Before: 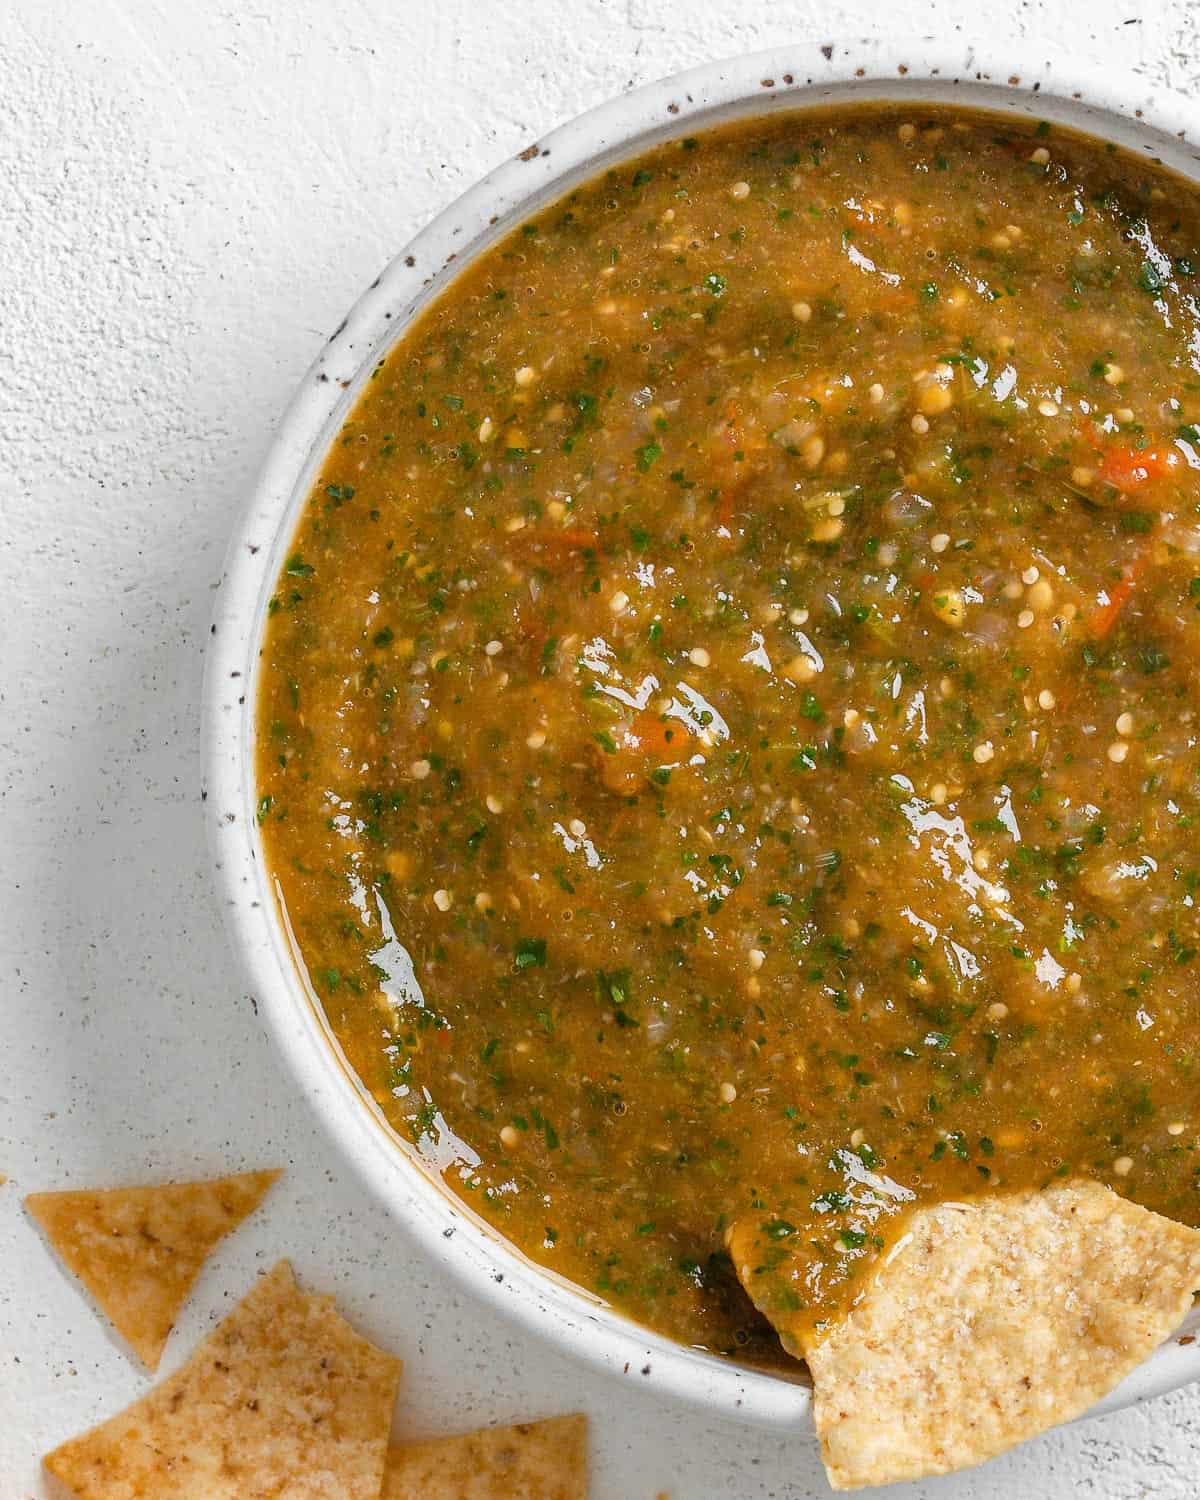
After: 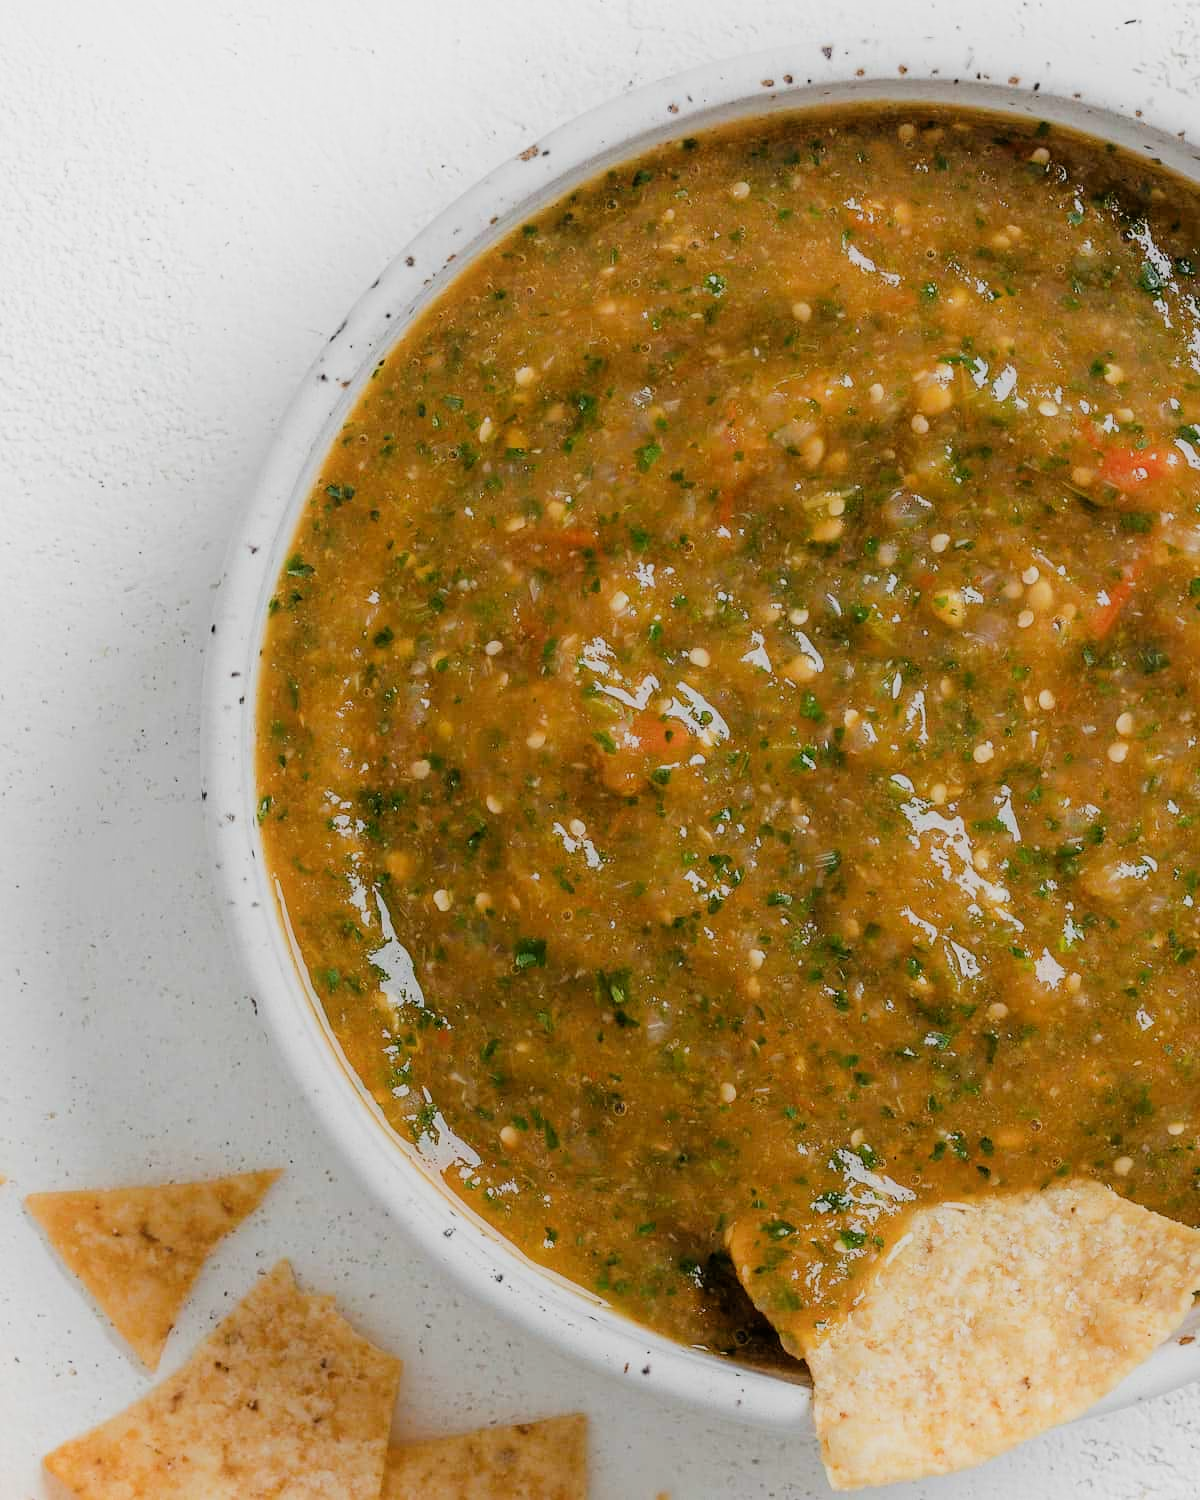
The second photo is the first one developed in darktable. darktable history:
filmic rgb: black relative exposure -7.65 EV, white relative exposure 4.56 EV, hardness 3.61
shadows and highlights: shadows -40.09, highlights 63.89, soften with gaussian
